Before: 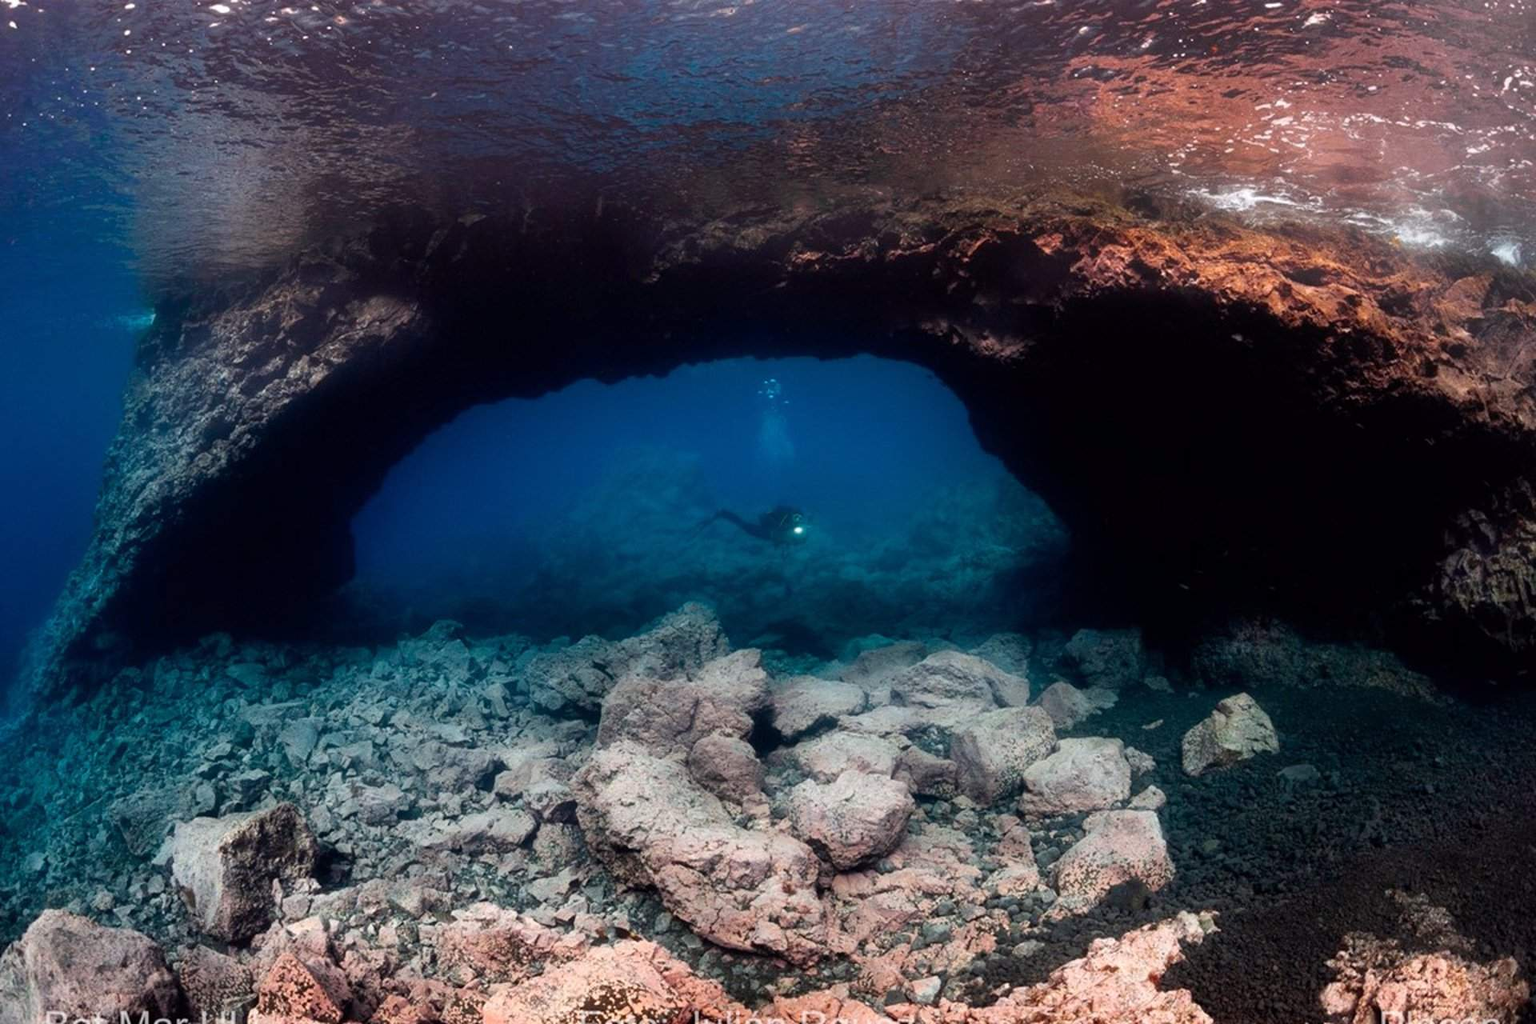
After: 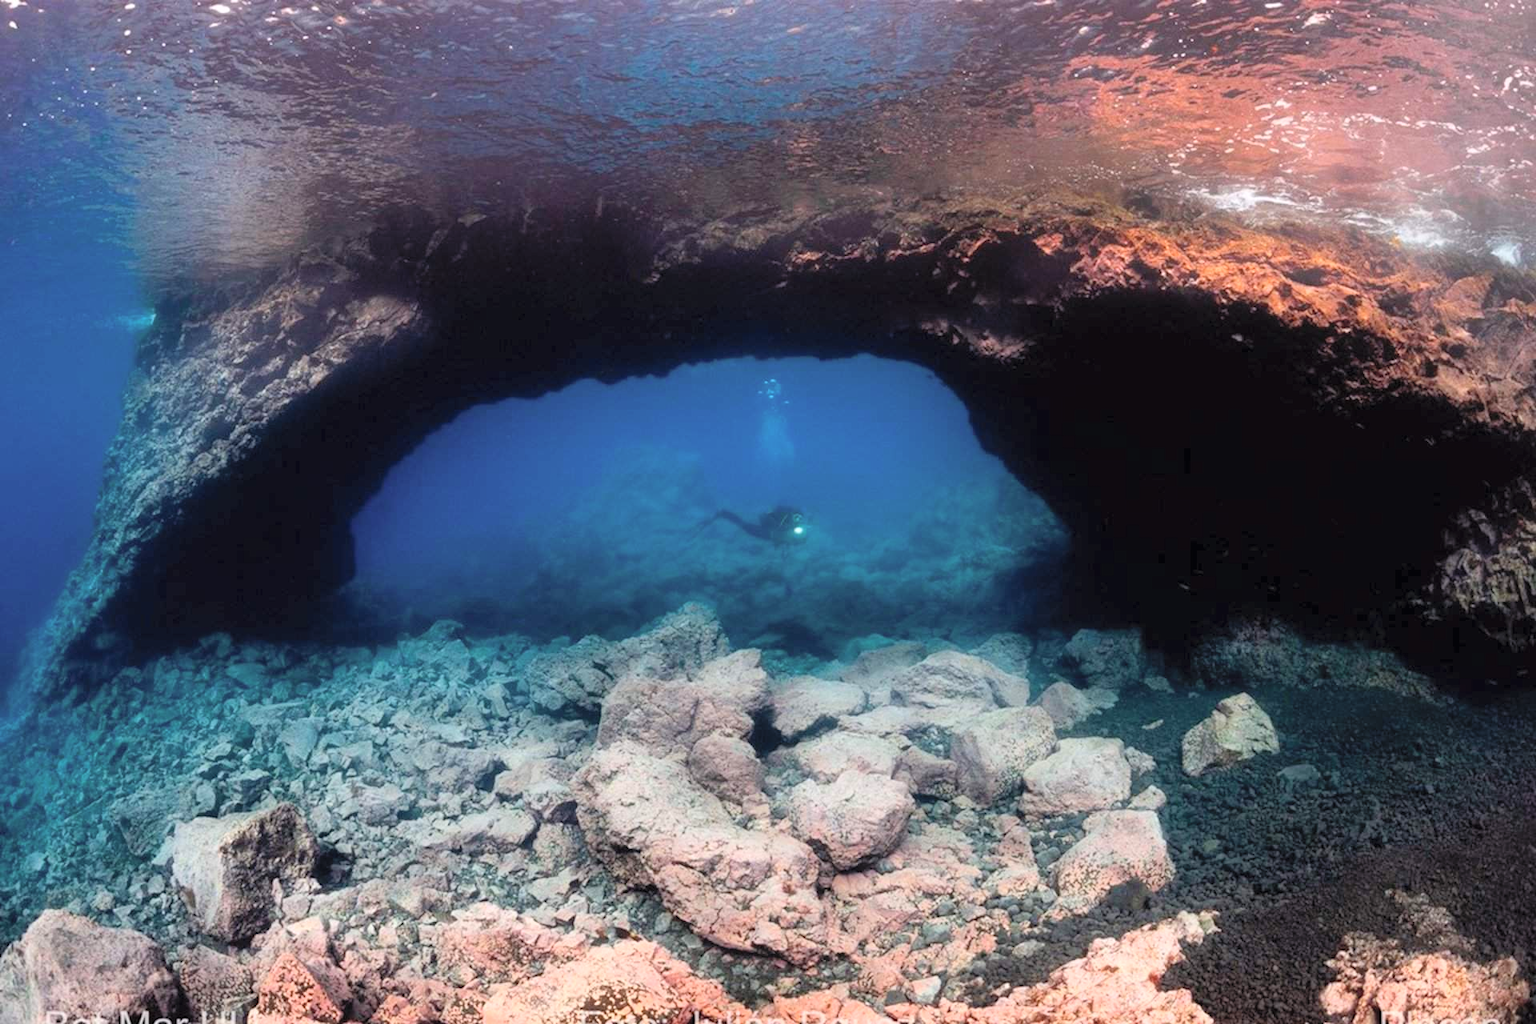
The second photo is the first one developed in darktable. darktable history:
contrast brightness saturation: contrast 0.097, brightness 0.316, saturation 0.137
